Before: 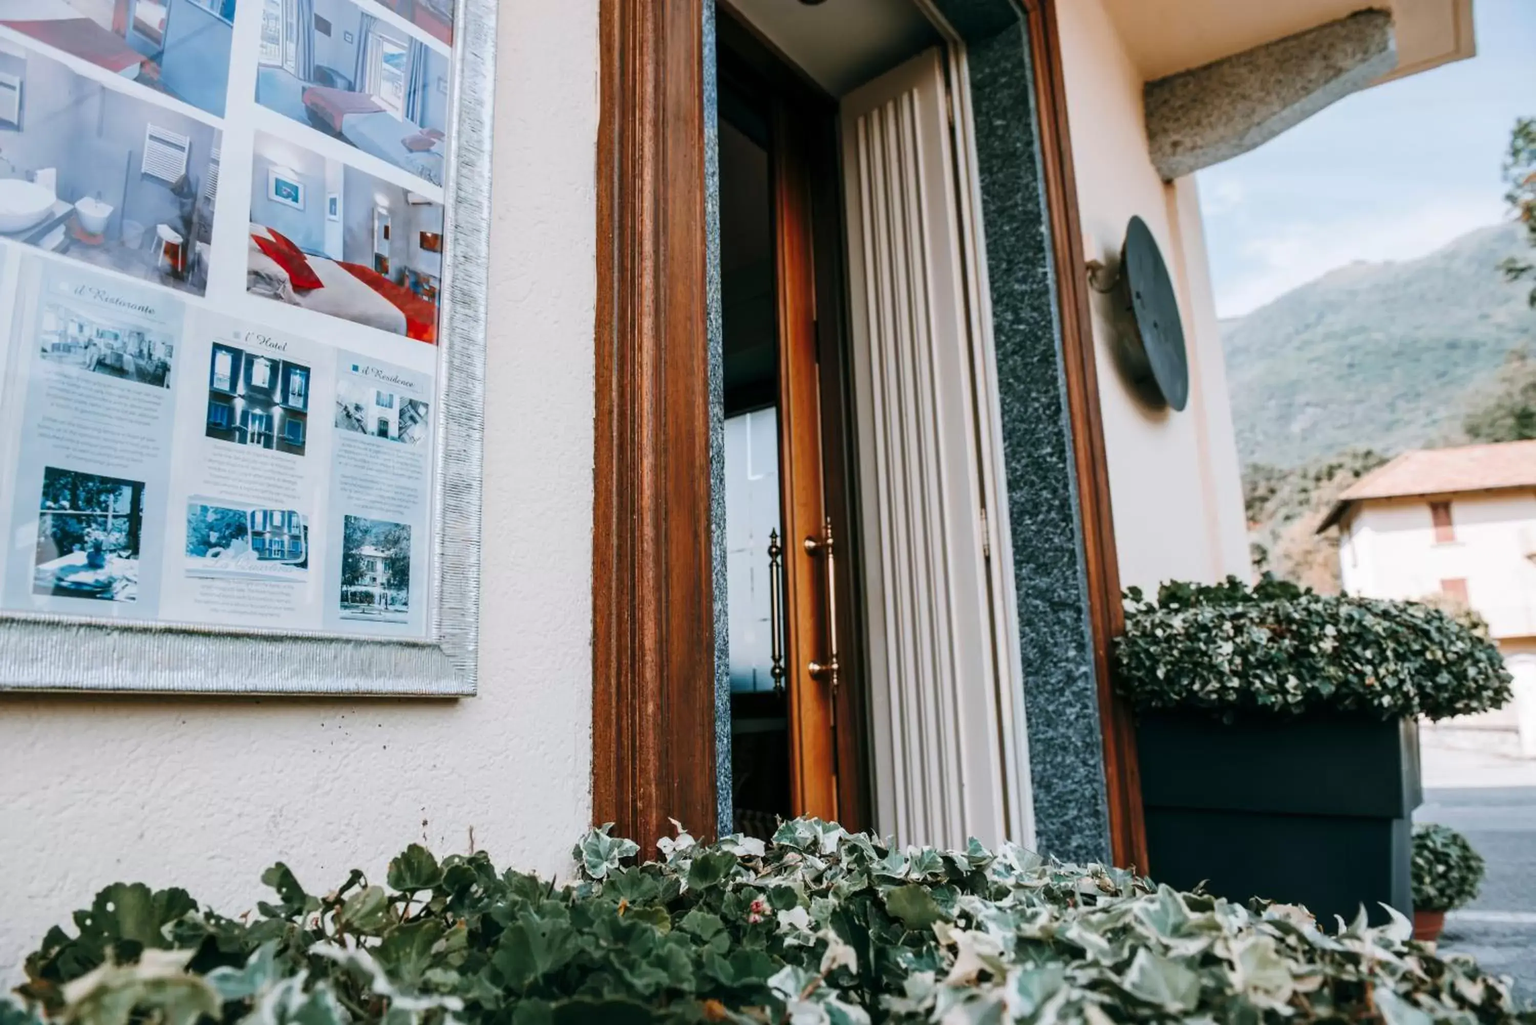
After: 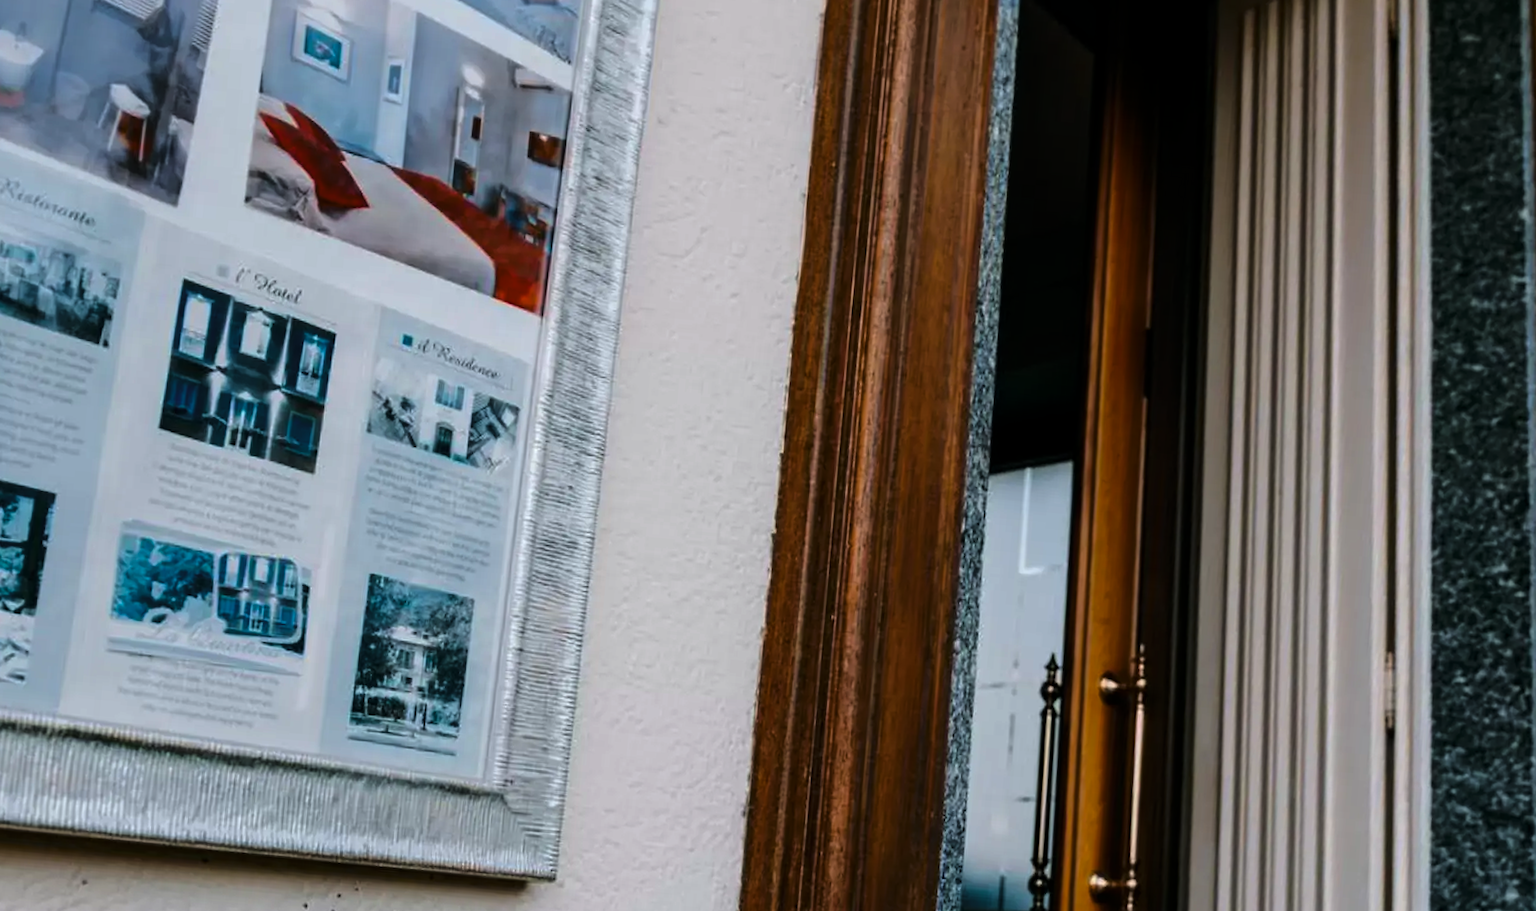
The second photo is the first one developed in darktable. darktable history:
levels: levels [0, 0.618, 1]
crop and rotate: angle -4.99°, left 2.122%, top 6.945%, right 27.566%, bottom 30.519%
color balance rgb: perceptual saturation grading › global saturation 25%, perceptual brilliance grading › mid-tones 10%, perceptual brilliance grading › shadows 15%, global vibrance 20%
